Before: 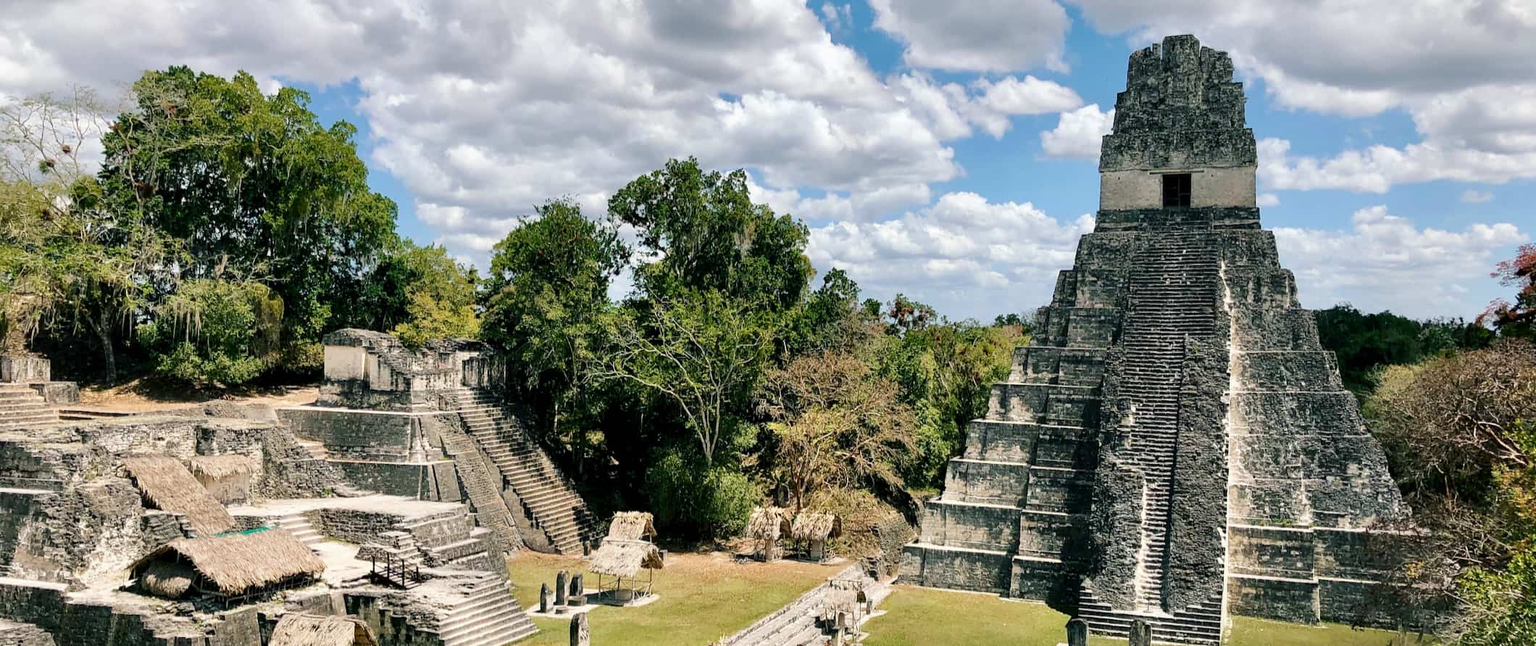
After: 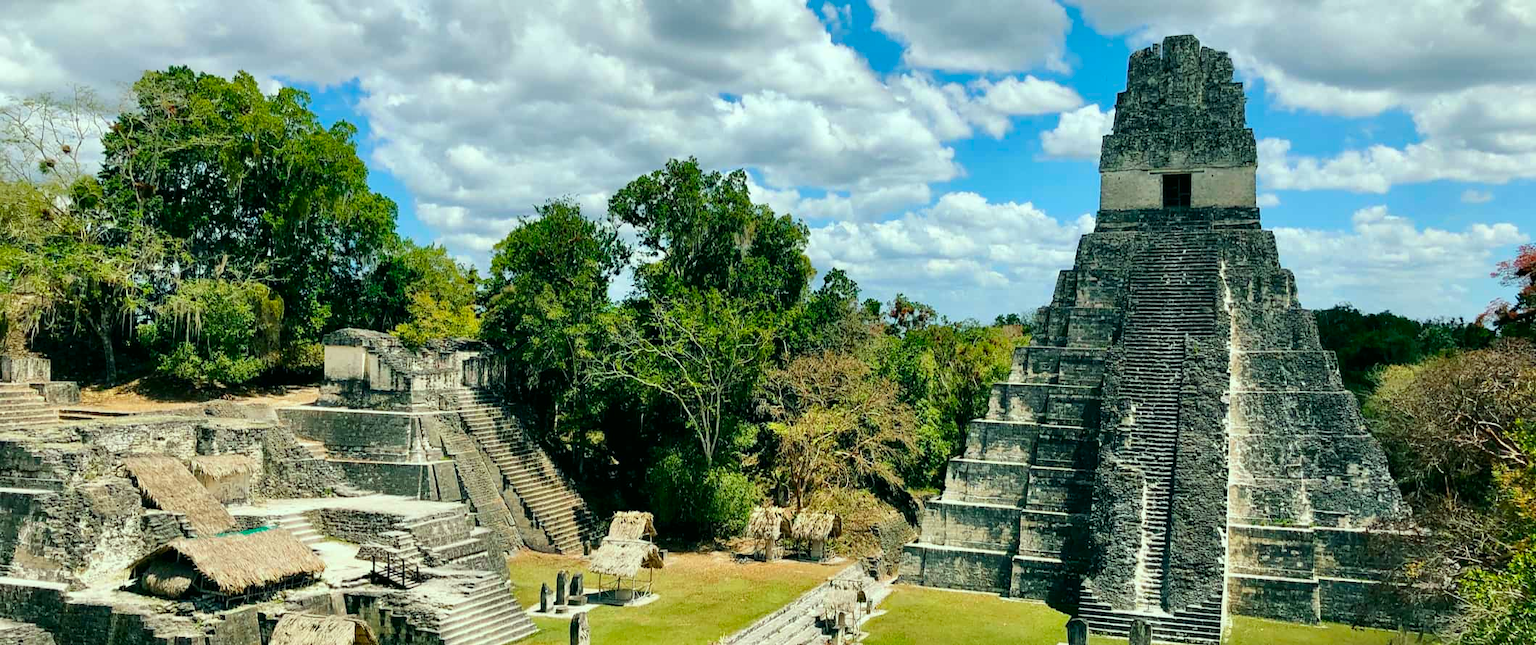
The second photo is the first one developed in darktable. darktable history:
color correction: highlights a* -7.33, highlights b* 1.26, shadows a* -3.55, saturation 1.4
